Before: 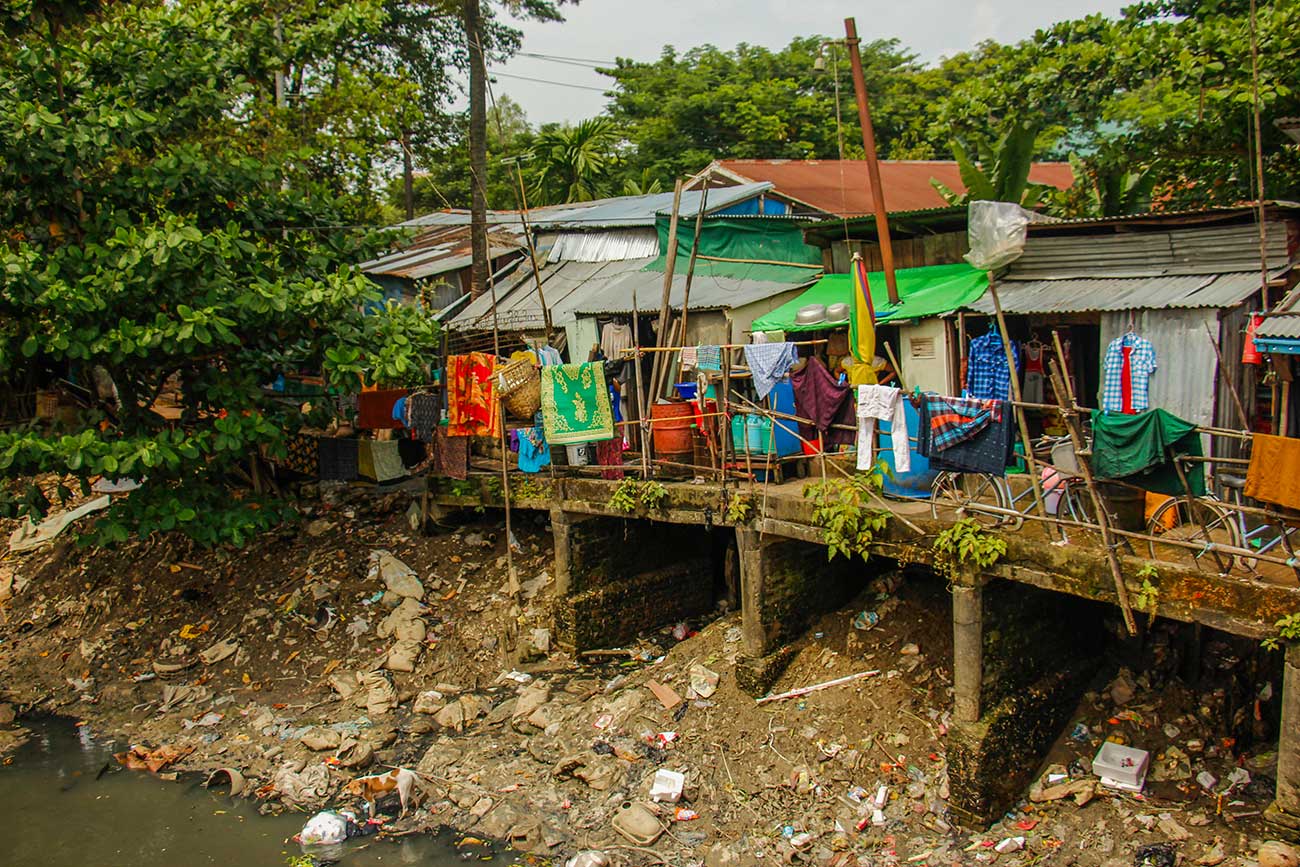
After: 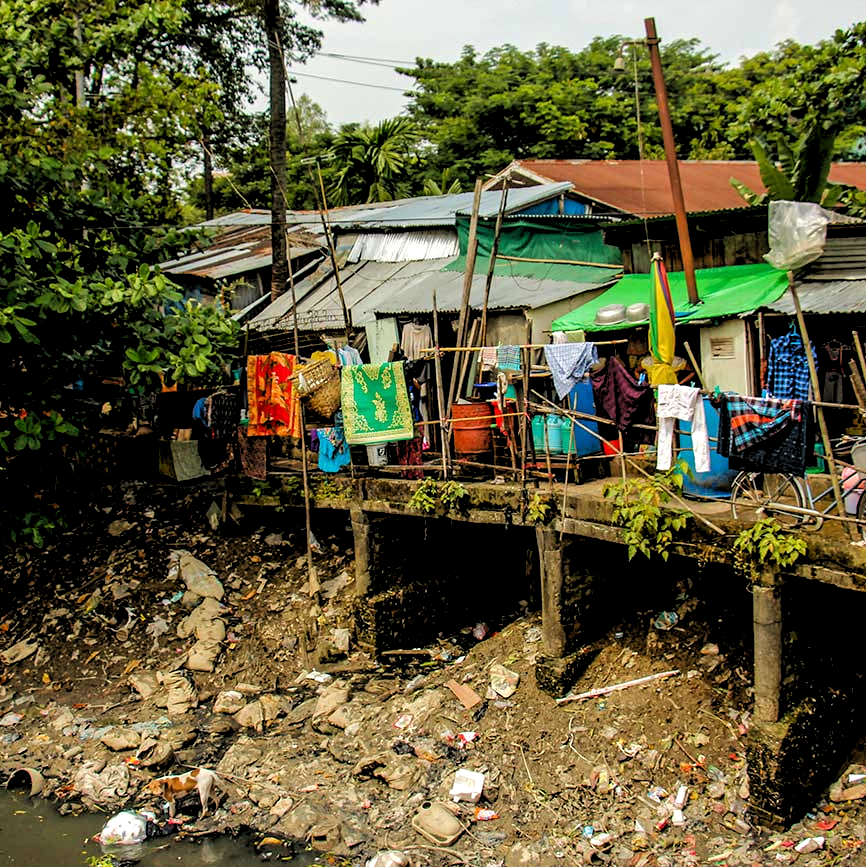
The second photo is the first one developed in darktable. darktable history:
exposure: exposure 0.2 EV, compensate highlight preservation false
crop: left 15.419%, right 17.914%
rgb levels: levels [[0.034, 0.472, 0.904], [0, 0.5, 1], [0, 0.5, 1]]
